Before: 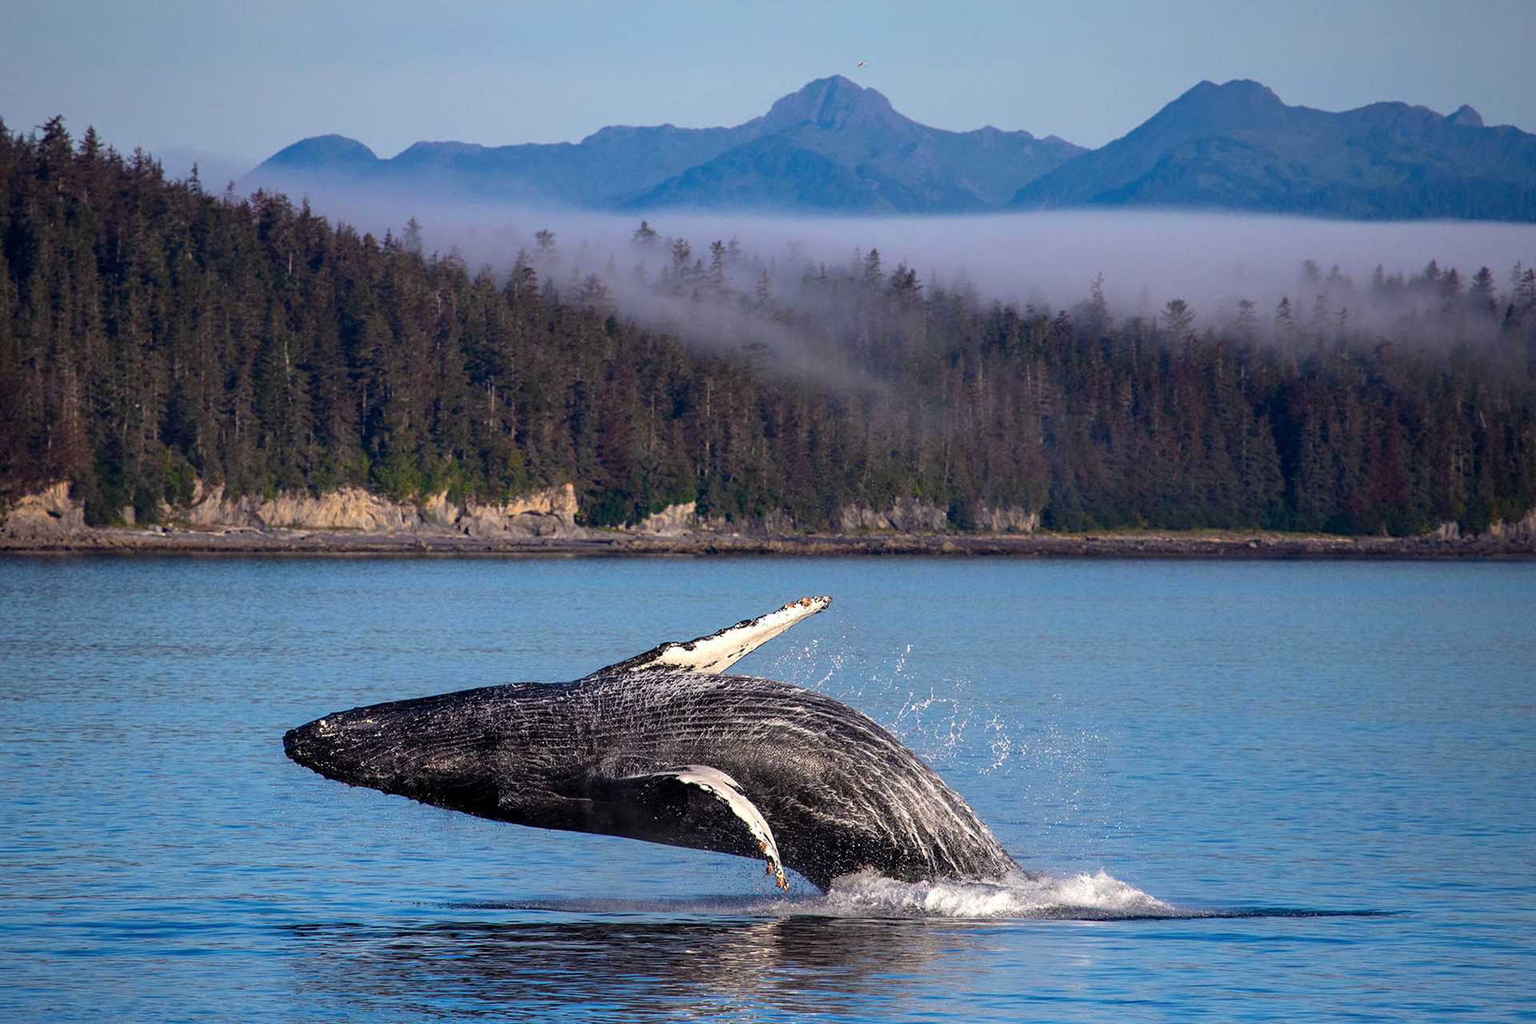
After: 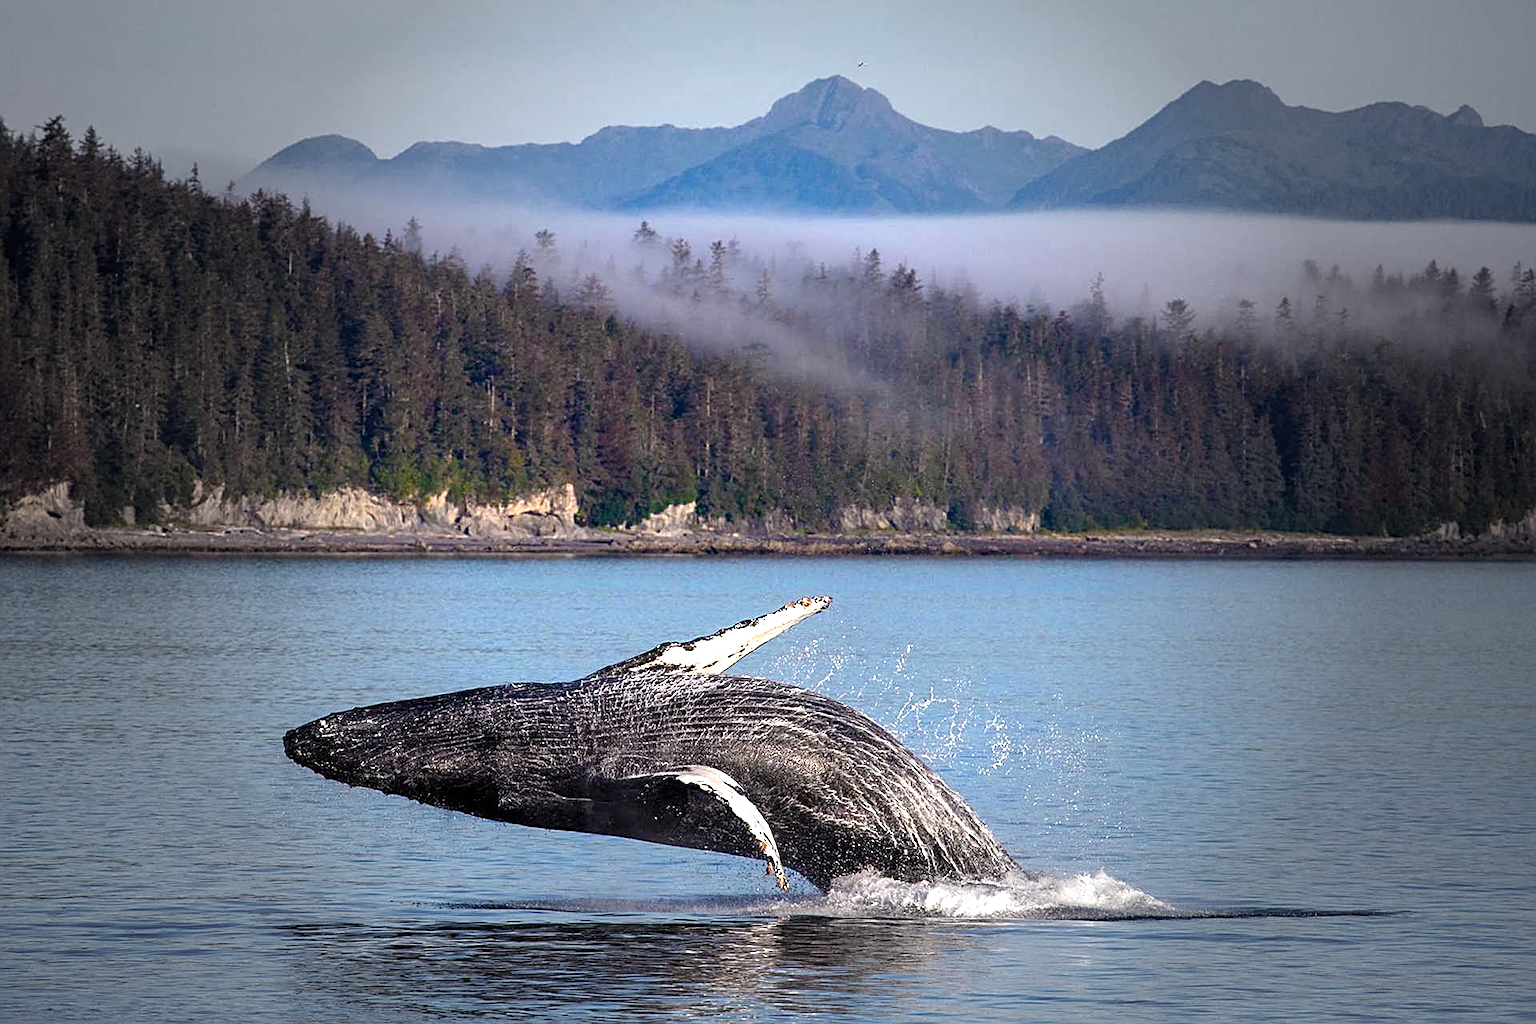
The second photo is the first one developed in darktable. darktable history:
sharpen: on, module defaults
color correction: saturation 0.8
exposure: black level correction 0, exposure 0.7 EV, compensate exposure bias true, compensate highlight preservation false
color balance rgb: perceptual saturation grading › global saturation 20%, perceptual saturation grading › highlights -25%, perceptual saturation grading › shadows 25%
vignetting: fall-off start 40%, fall-off radius 40%
